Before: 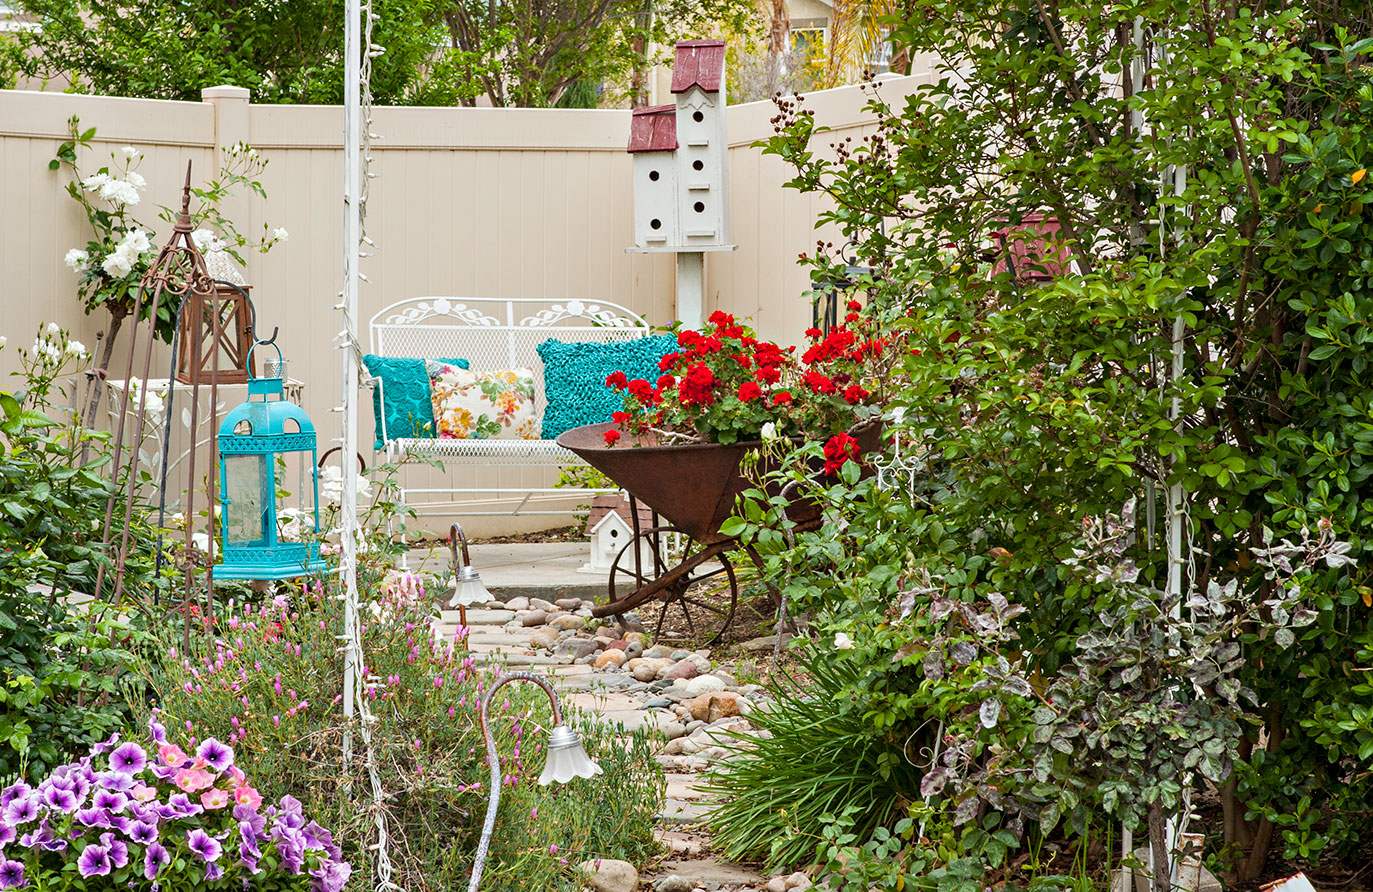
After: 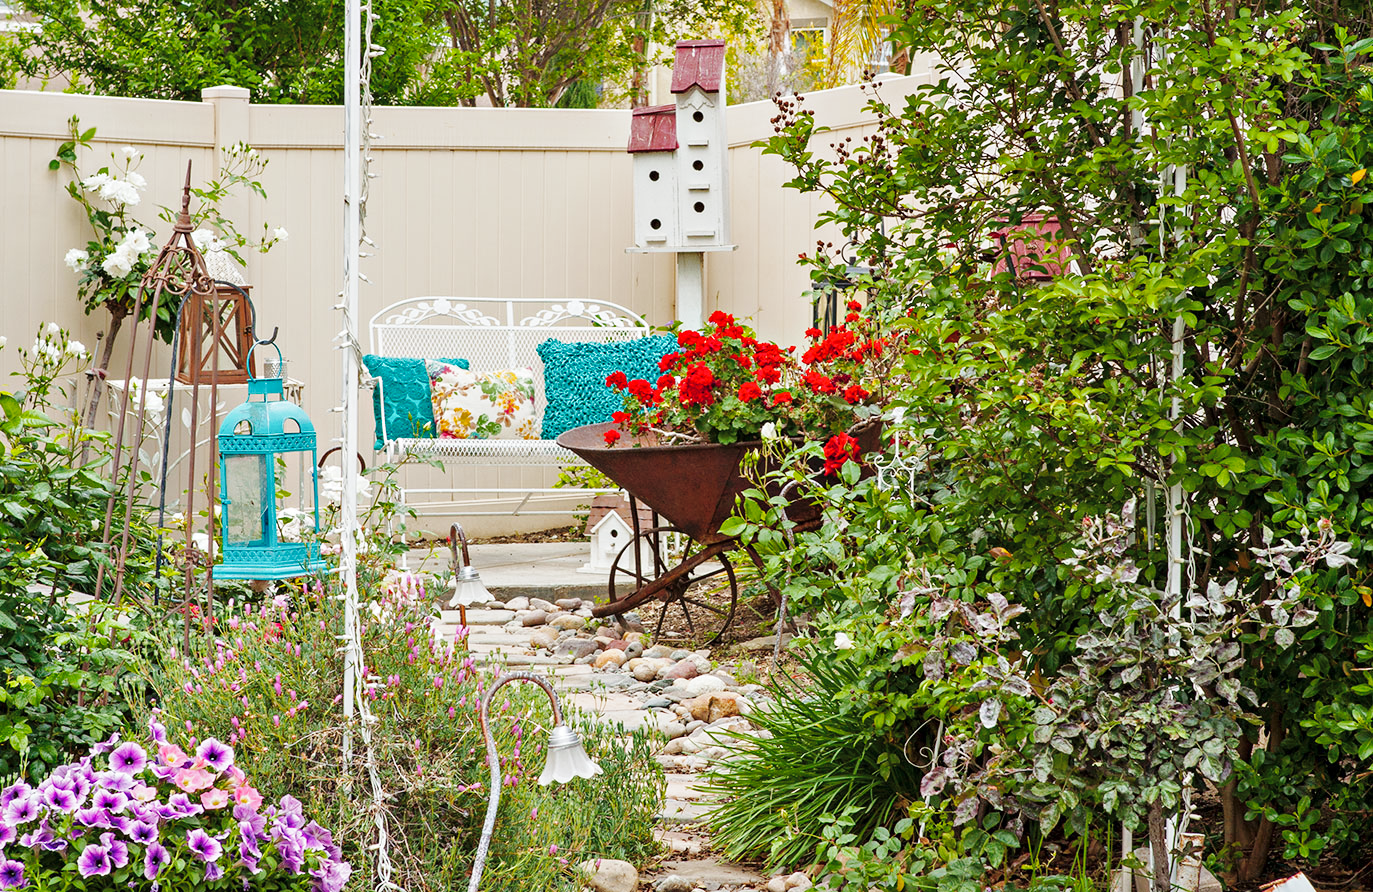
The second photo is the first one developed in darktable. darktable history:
base curve: curves: ch0 [(0, 0) (0.032, 0.025) (0.121, 0.166) (0.206, 0.329) (0.605, 0.79) (1, 1)], preserve colors none
contrast brightness saturation: saturation -0.1
shadows and highlights: on, module defaults
